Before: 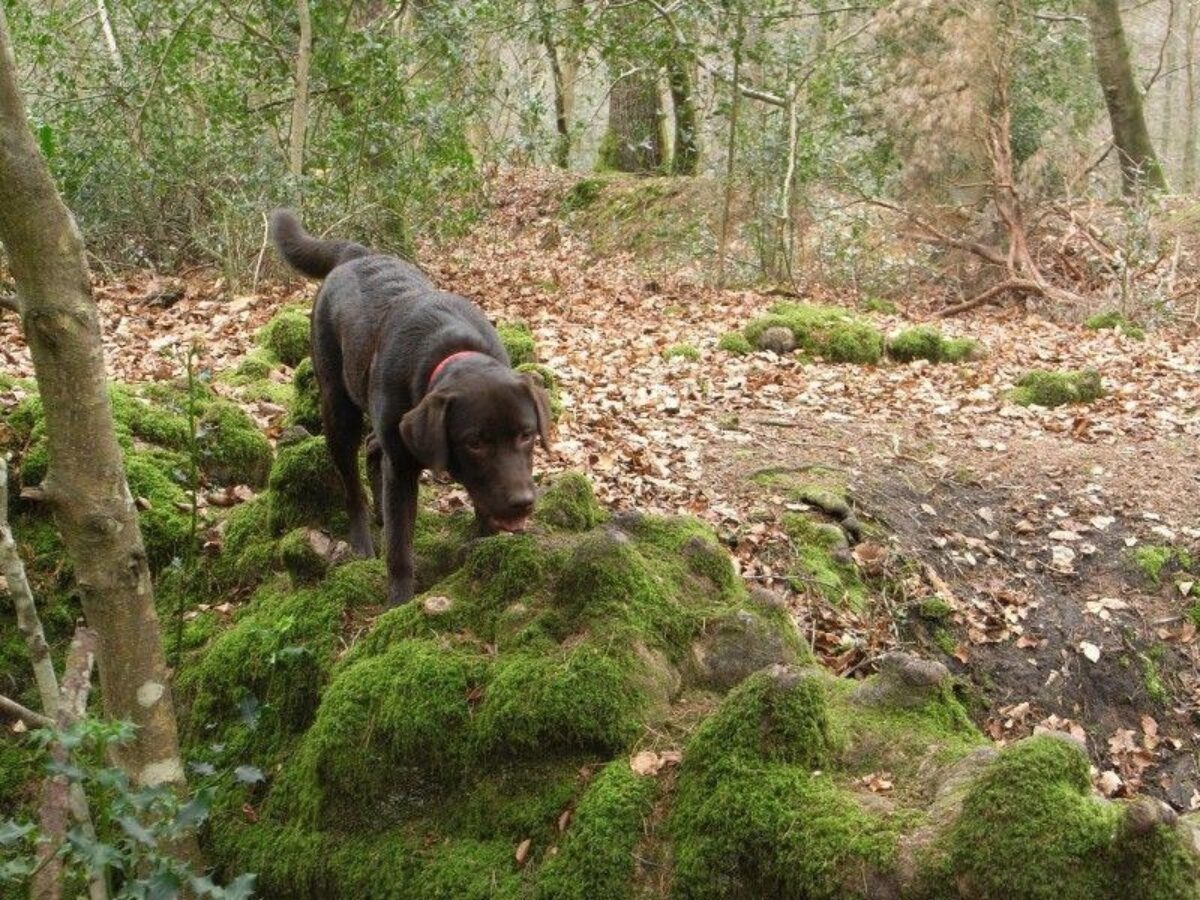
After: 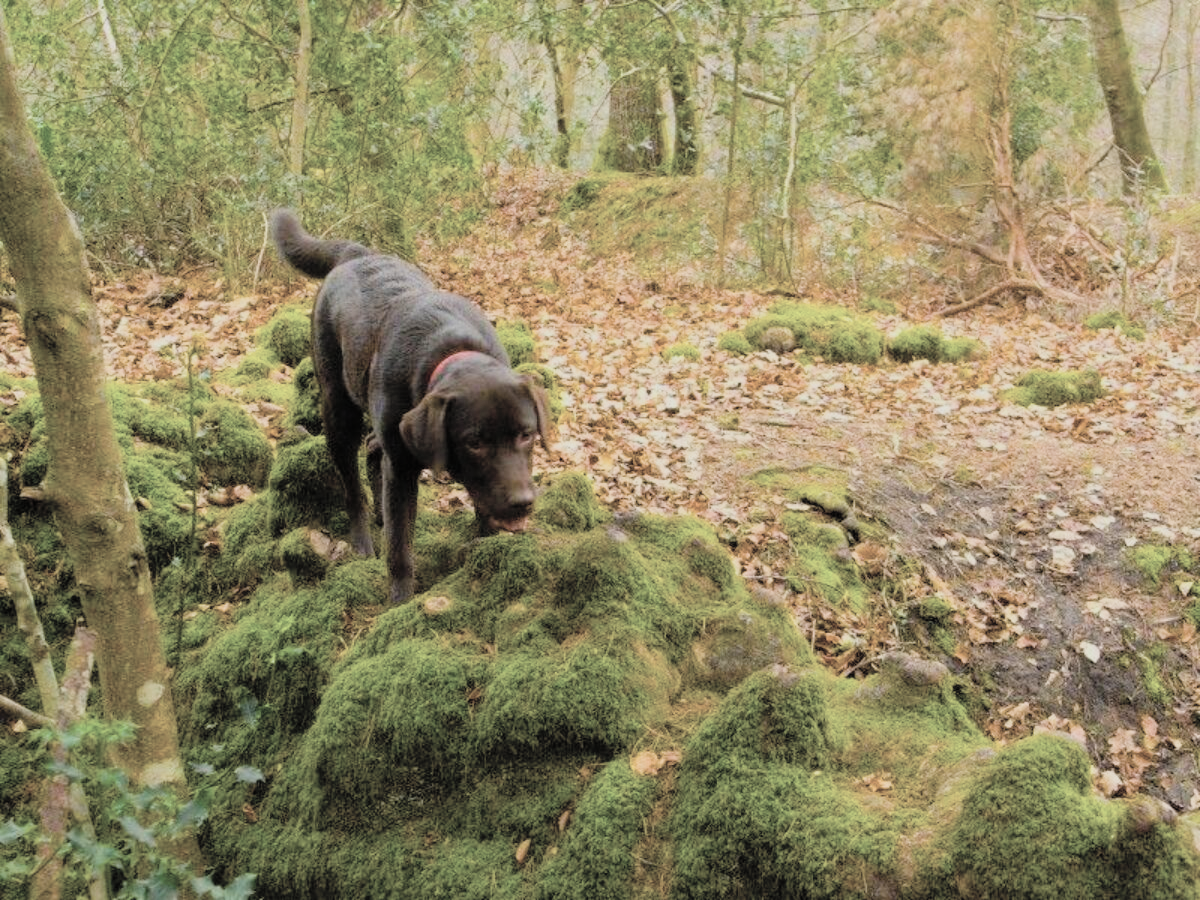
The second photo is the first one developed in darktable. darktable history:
exposure: black level correction 0, compensate exposure bias true, compensate highlight preservation false
filmic rgb: black relative exposure -7.65 EV, white relative exposure 4.56 EV, hardness 3.61, contrast 1.05
contrast brightness saturation: brightness 0.18, saturation -0.5
color balance rgb: linear chroma grading › global chroma 42%, perceptual saturation grading › global saturation 42%, global vibrance 33%
